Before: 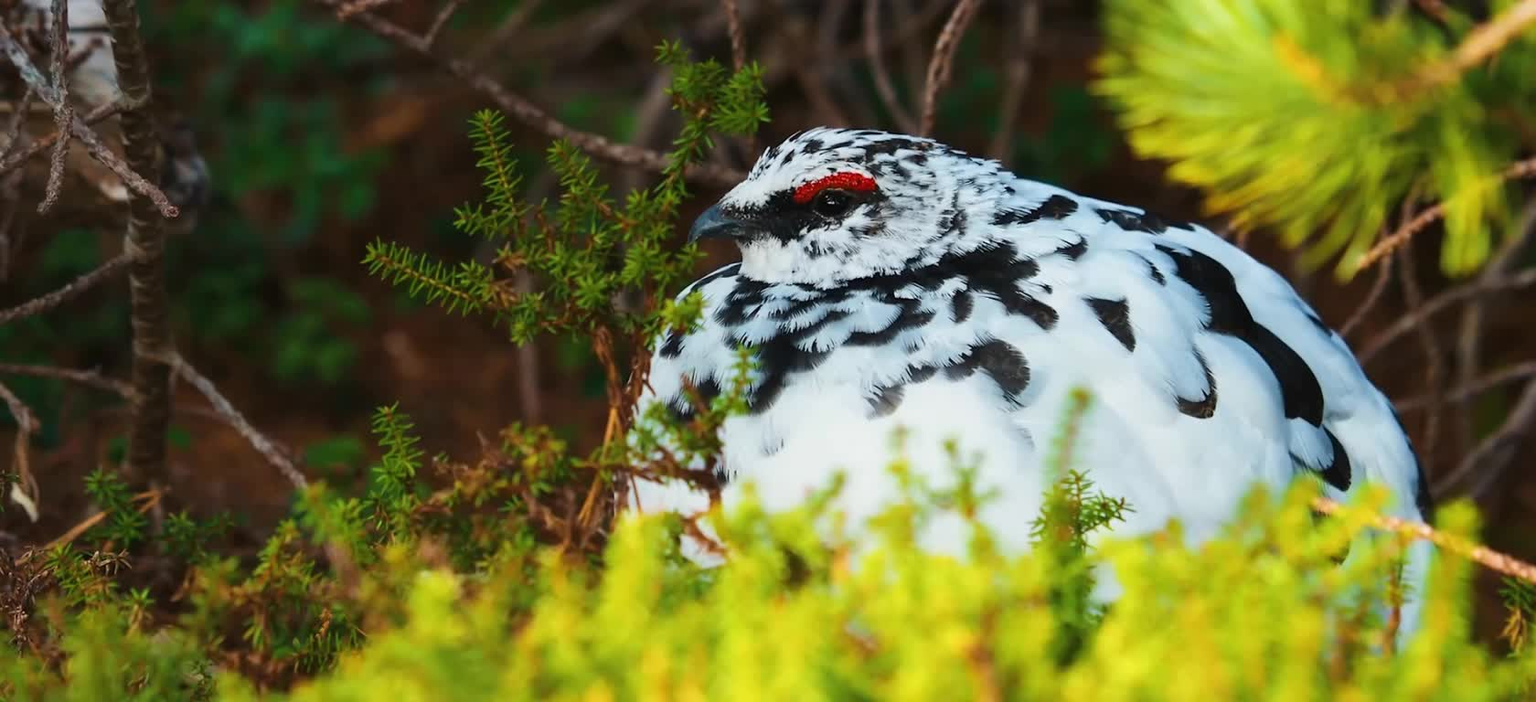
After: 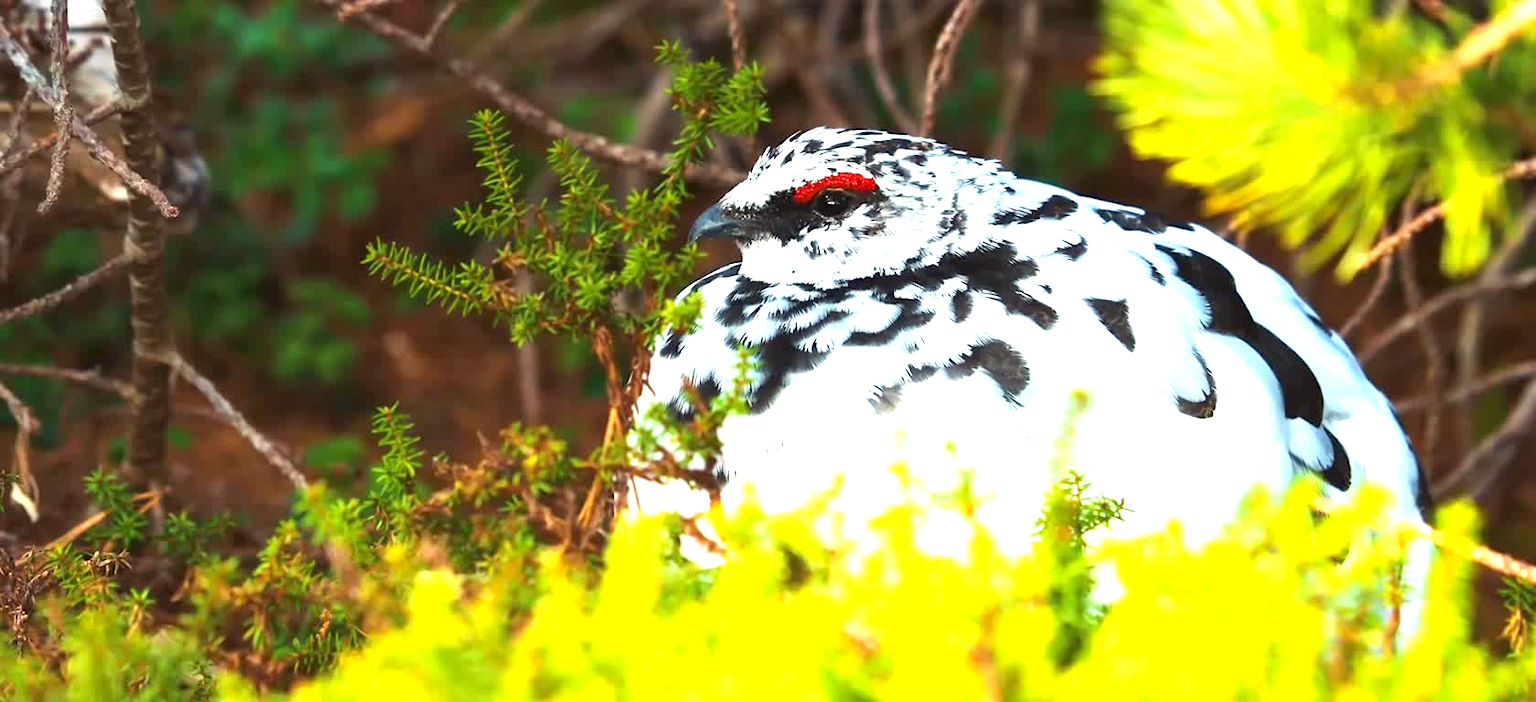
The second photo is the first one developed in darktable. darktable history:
exposure: black level correction 0.001, exposure 1.398 EV, compensate highlight preservation false
color correction: highlights a* -0.957, highlights b* 4.58, shadows a* 3.56
